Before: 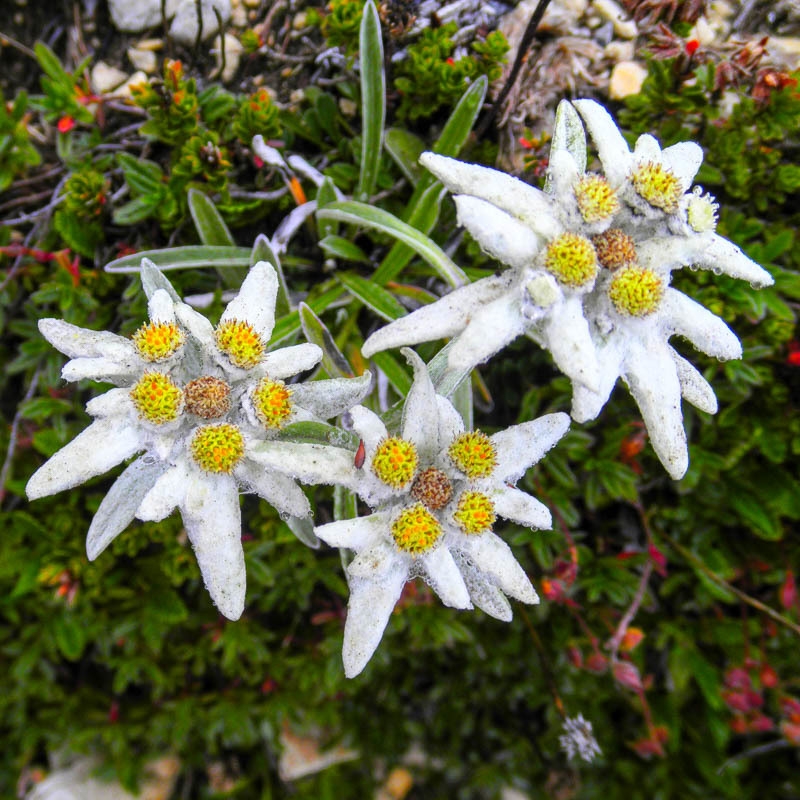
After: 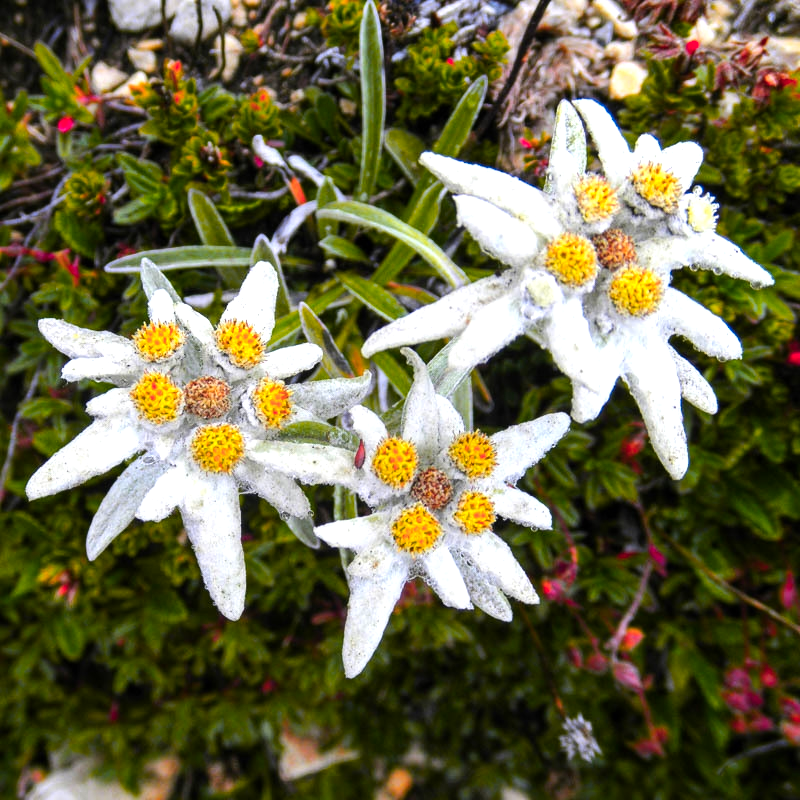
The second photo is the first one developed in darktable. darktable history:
tone equalizer: -8 EV -0.417 EV, -7 EV -0.389 EV, -6 EV -0.333 EV, -5 EV -0.222 EV, -3 EV 0.222 EV, -2 EV 0.333 EV, -1 EV 0.389 EV, +0 EV 0.417 EV, edges refinement/feathering 500, mask exposure compensation -1.25 EV, preserve details no
color zones: curves: ch1 [(0.235, 0.558) (0.75, 0.5)]; ch2 [(0.25, 0.462) (0.749, 0.457)], mix 25.94%
